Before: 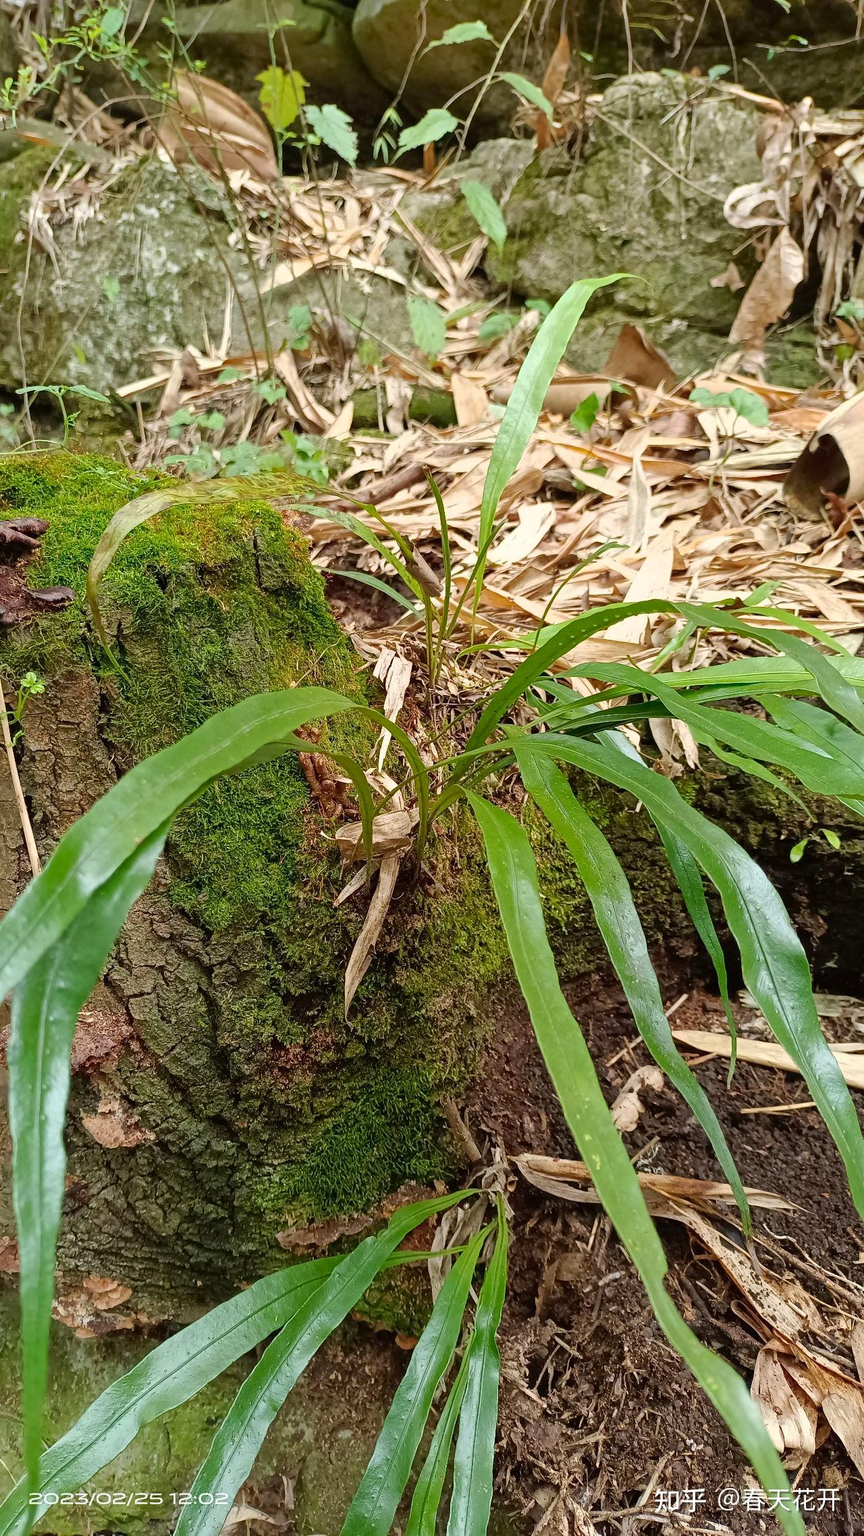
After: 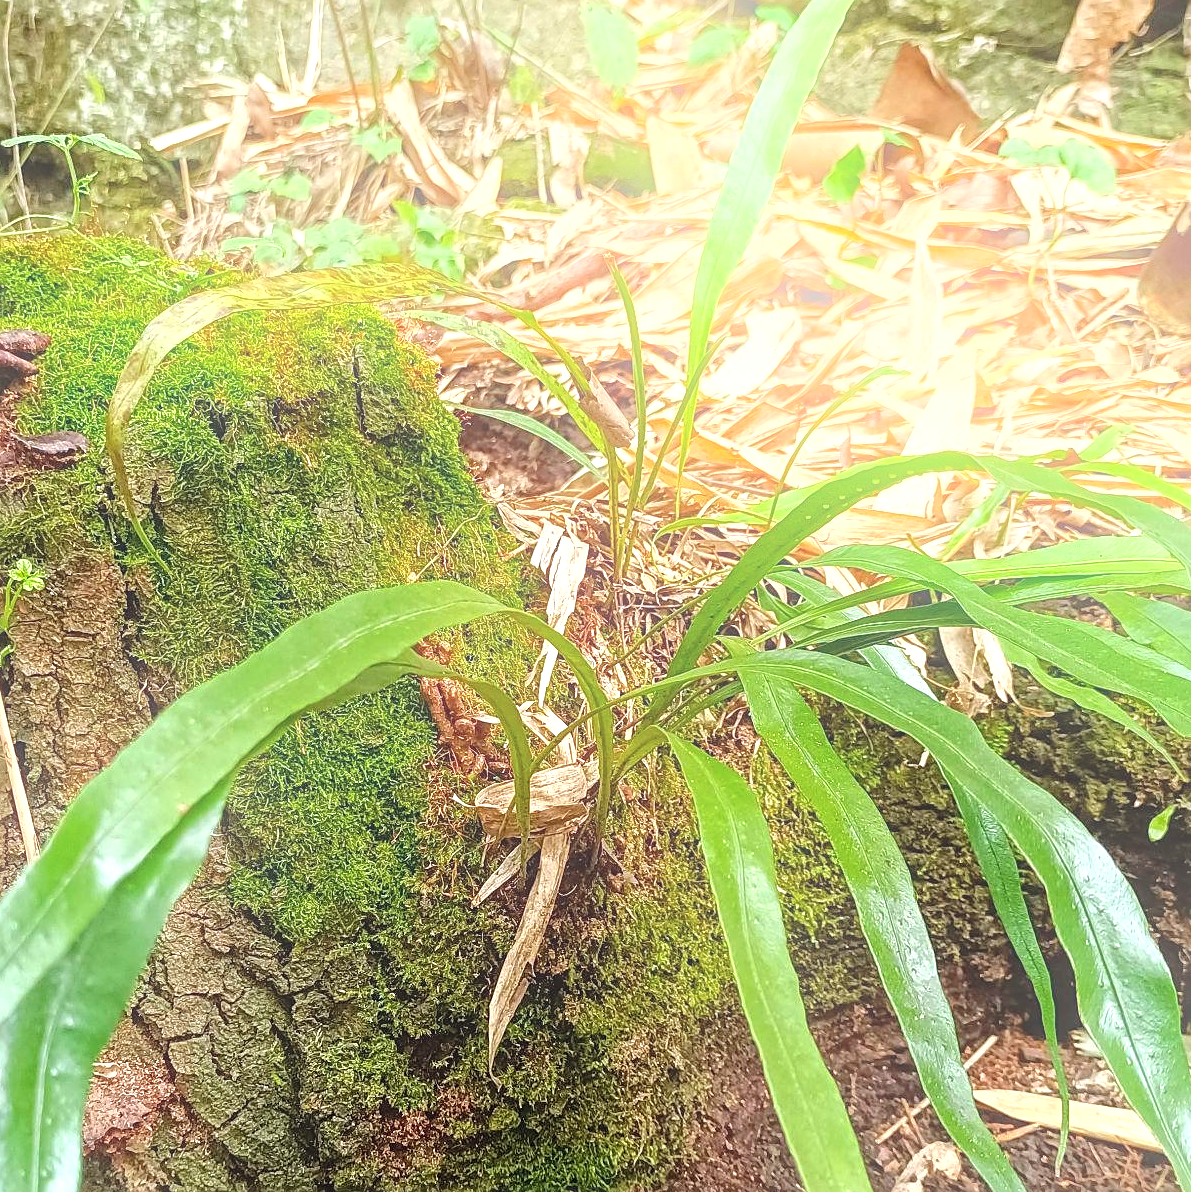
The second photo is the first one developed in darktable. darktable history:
exposure: black level correction 0, exposure 0.7 EV, compensate exposure bias true, compensate highlight preservation false
local contrast: highlights 61%, detail 143%, midtone range 0.428
sharpen: on, module defaults
tone equalizer: -8 EV -1.84 EV, -7 EV -1.16 EV, -6 EV -1.62 EV, smoothing diameter 25%, edges refinement/feathering 10, preserve details guided filter
crop: left 1.744%, top 19.225%, right 5.069%, bottom 28.357%
bloom: threshold 82.5%, strength 16.25%
